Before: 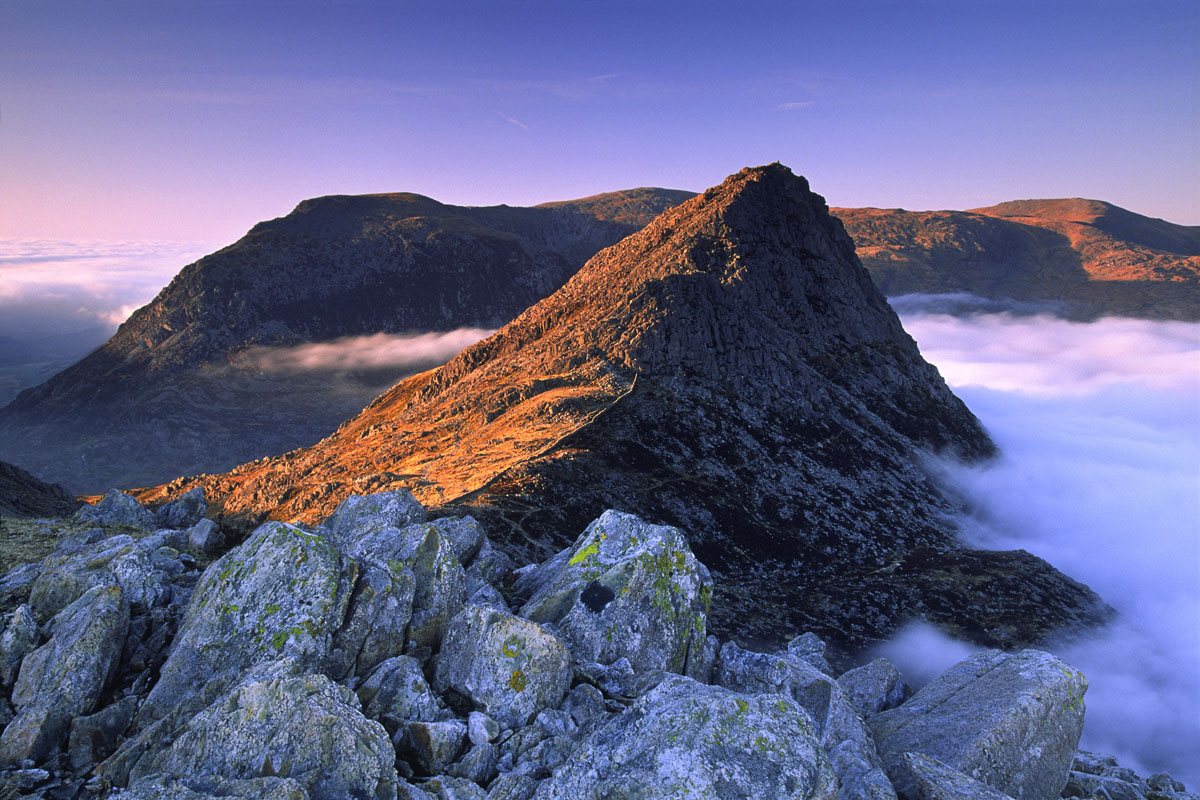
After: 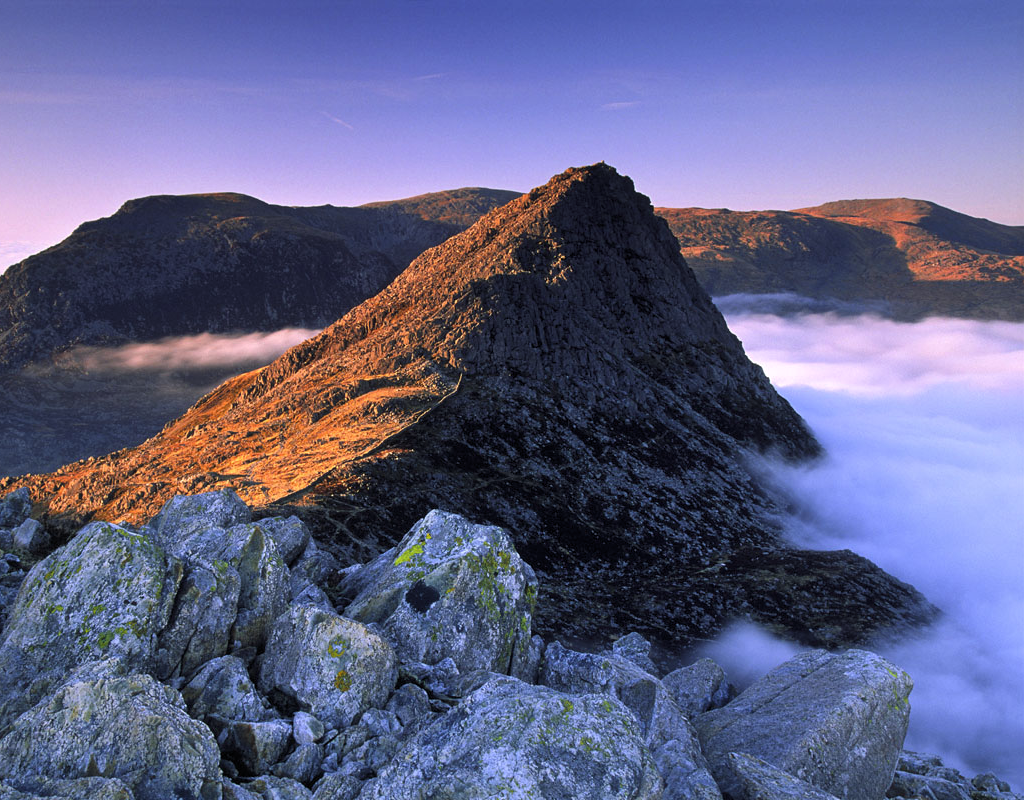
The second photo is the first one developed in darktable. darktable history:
crop and rotate: left 14.584%
levels: levels [0.026, 0.507, 0.987]
tone equalizer: on, module defaults
